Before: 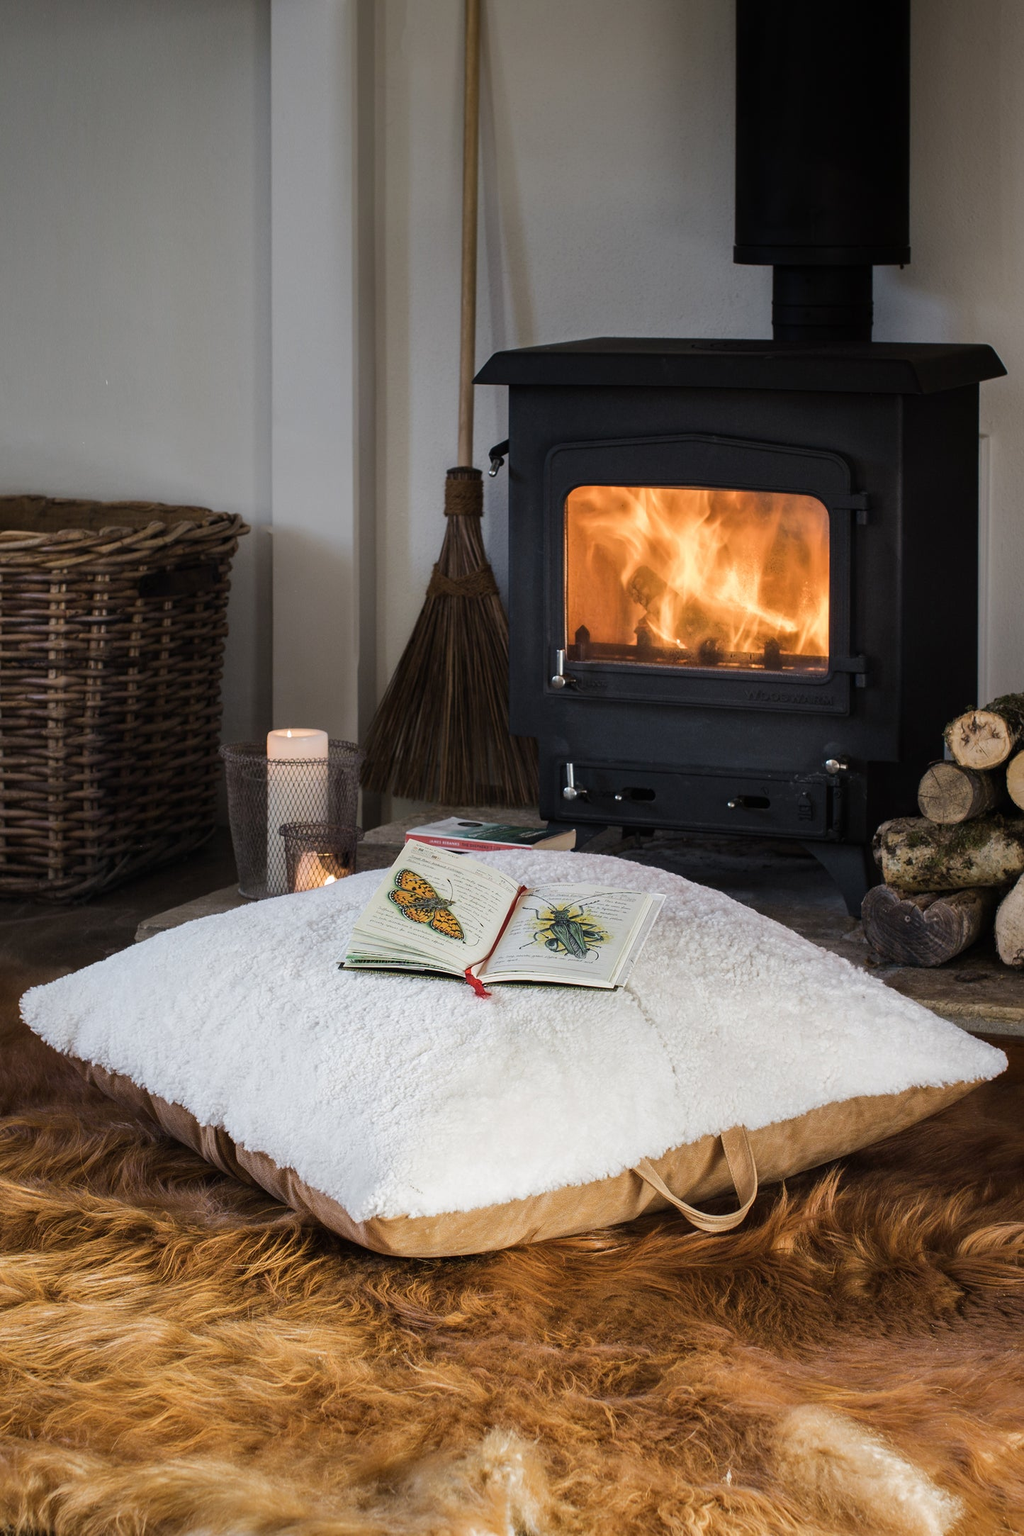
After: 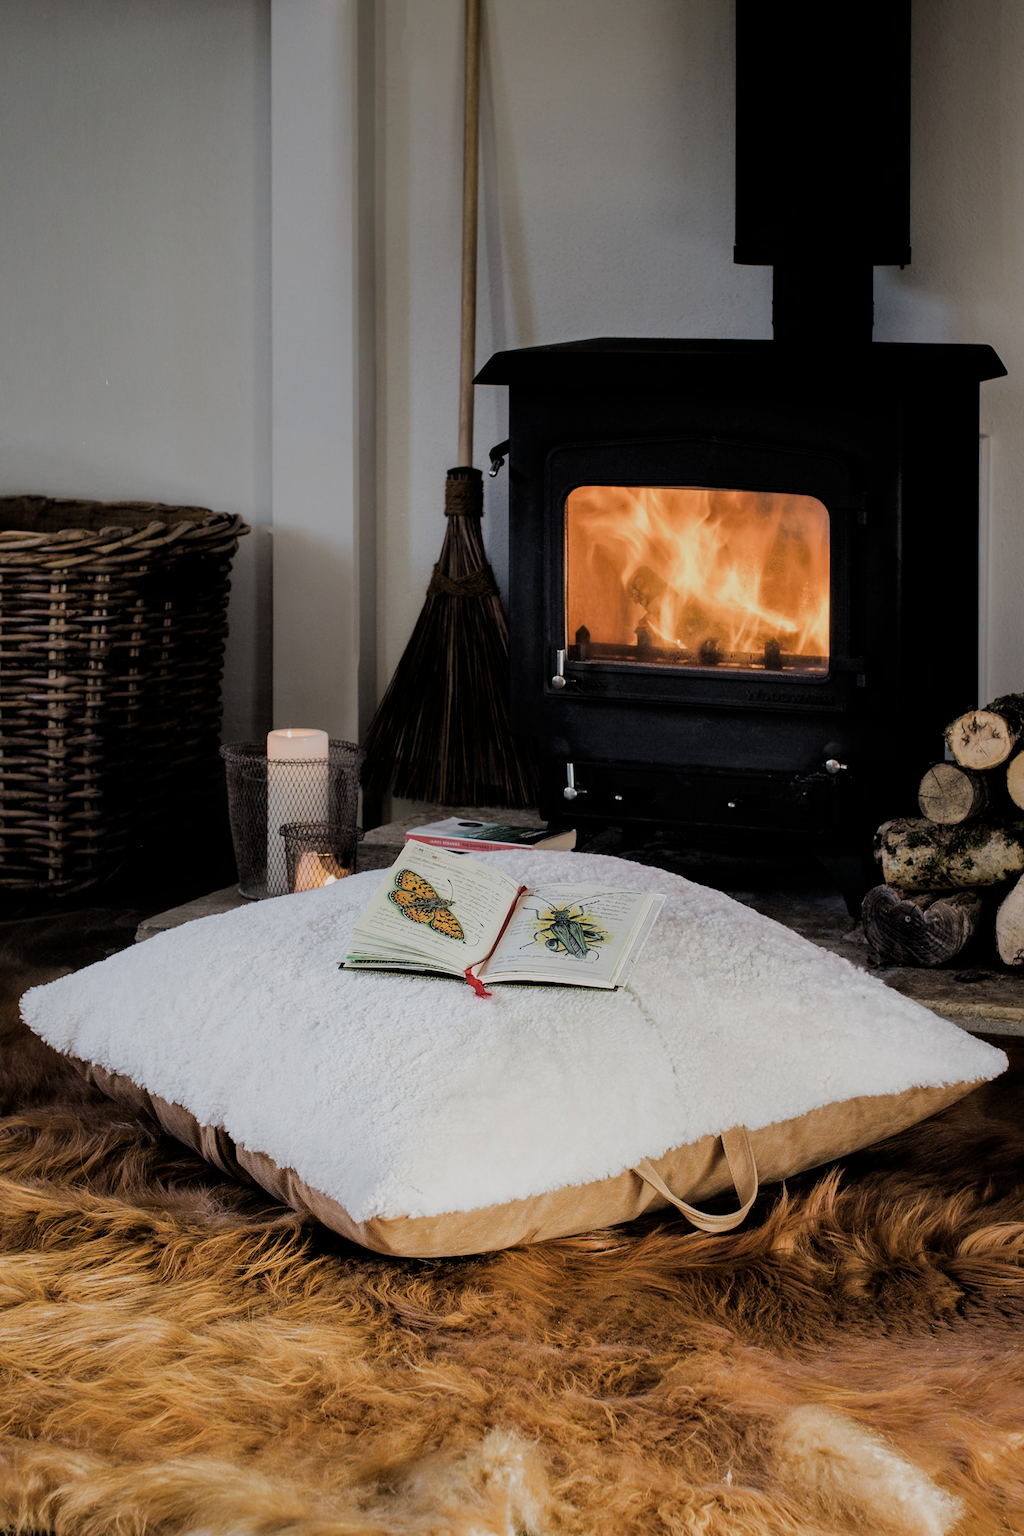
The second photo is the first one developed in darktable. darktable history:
filmic rgb: black relative exposure -4.84 EV, white relative exposure 4.01 EV, hardness 2.78
